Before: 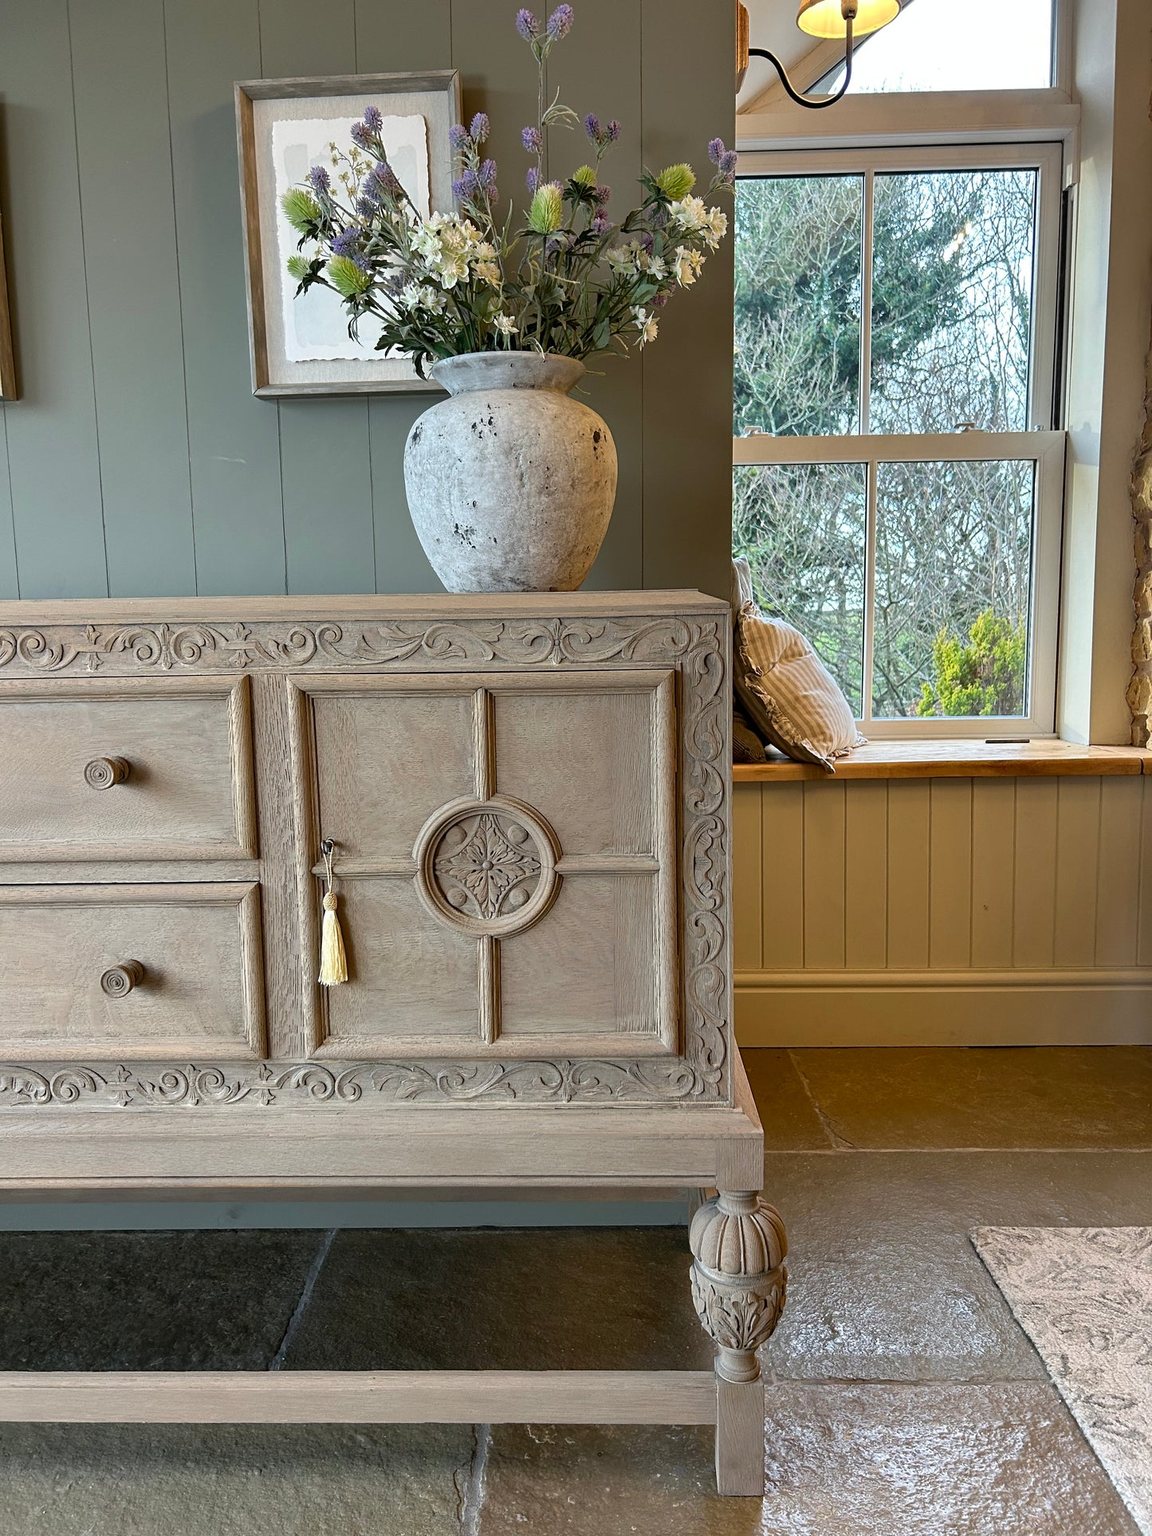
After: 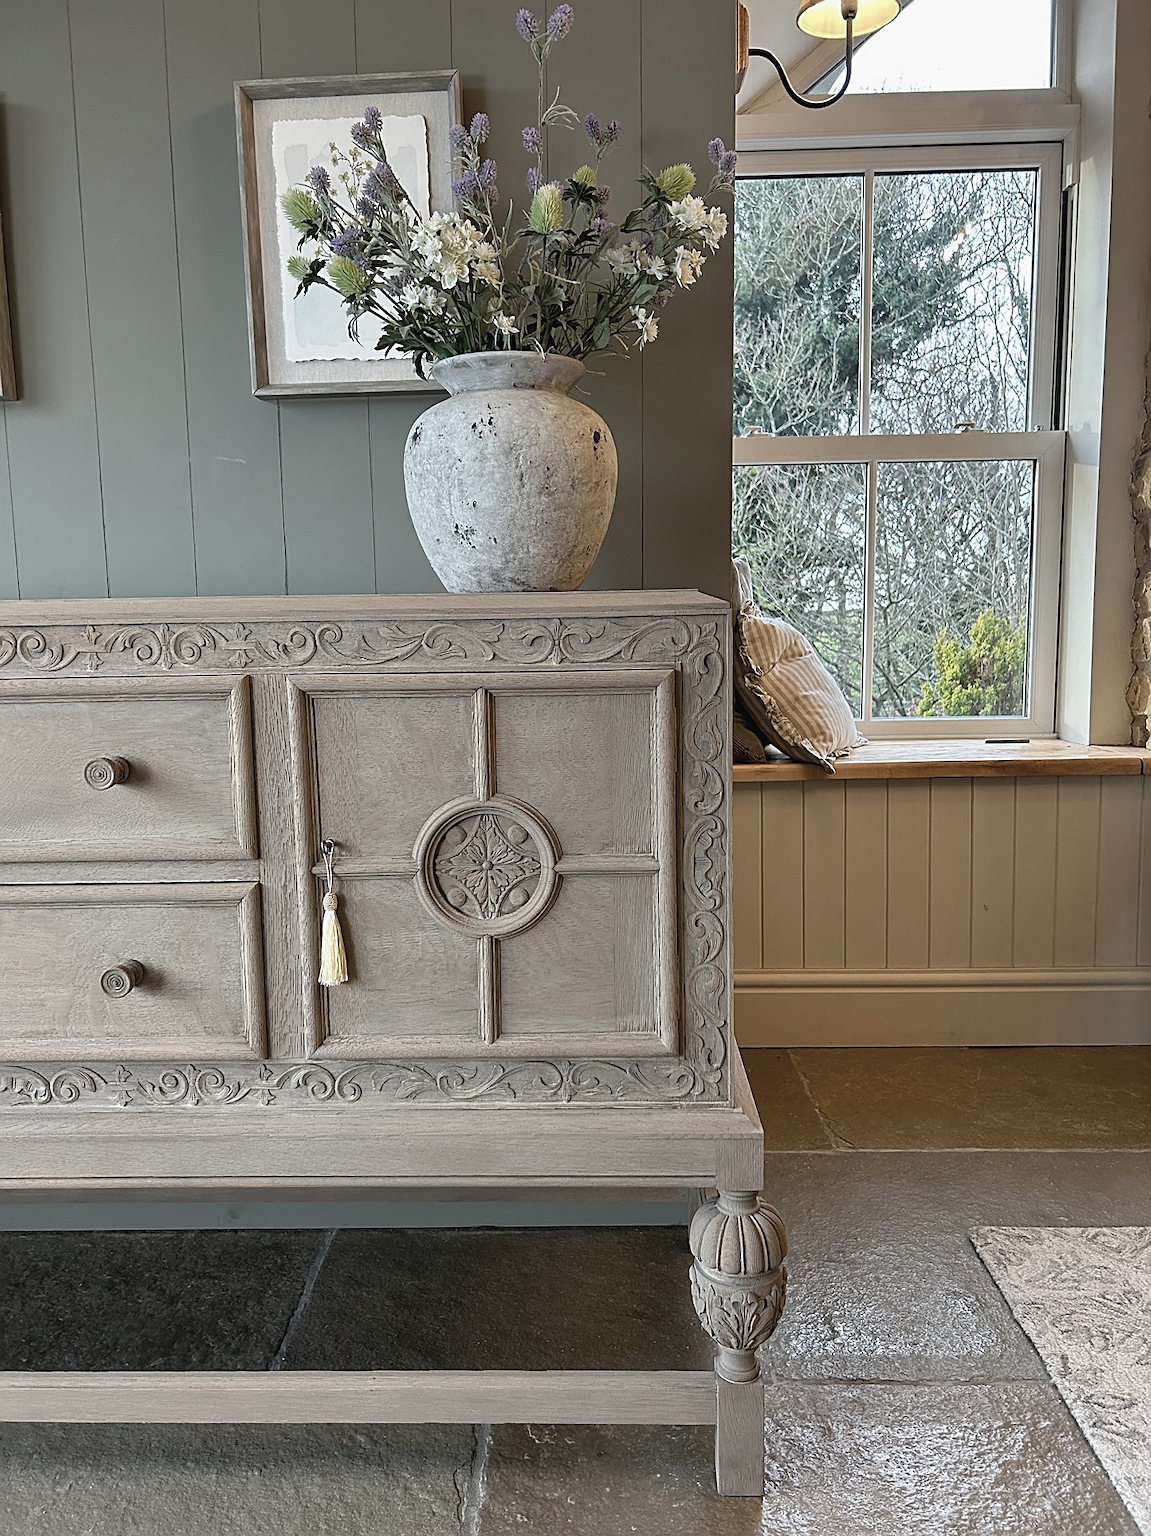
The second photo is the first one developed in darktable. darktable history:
contrast brightness saturation: contrast -0.046, saturation -0.409
sharpen: amount 0.486
